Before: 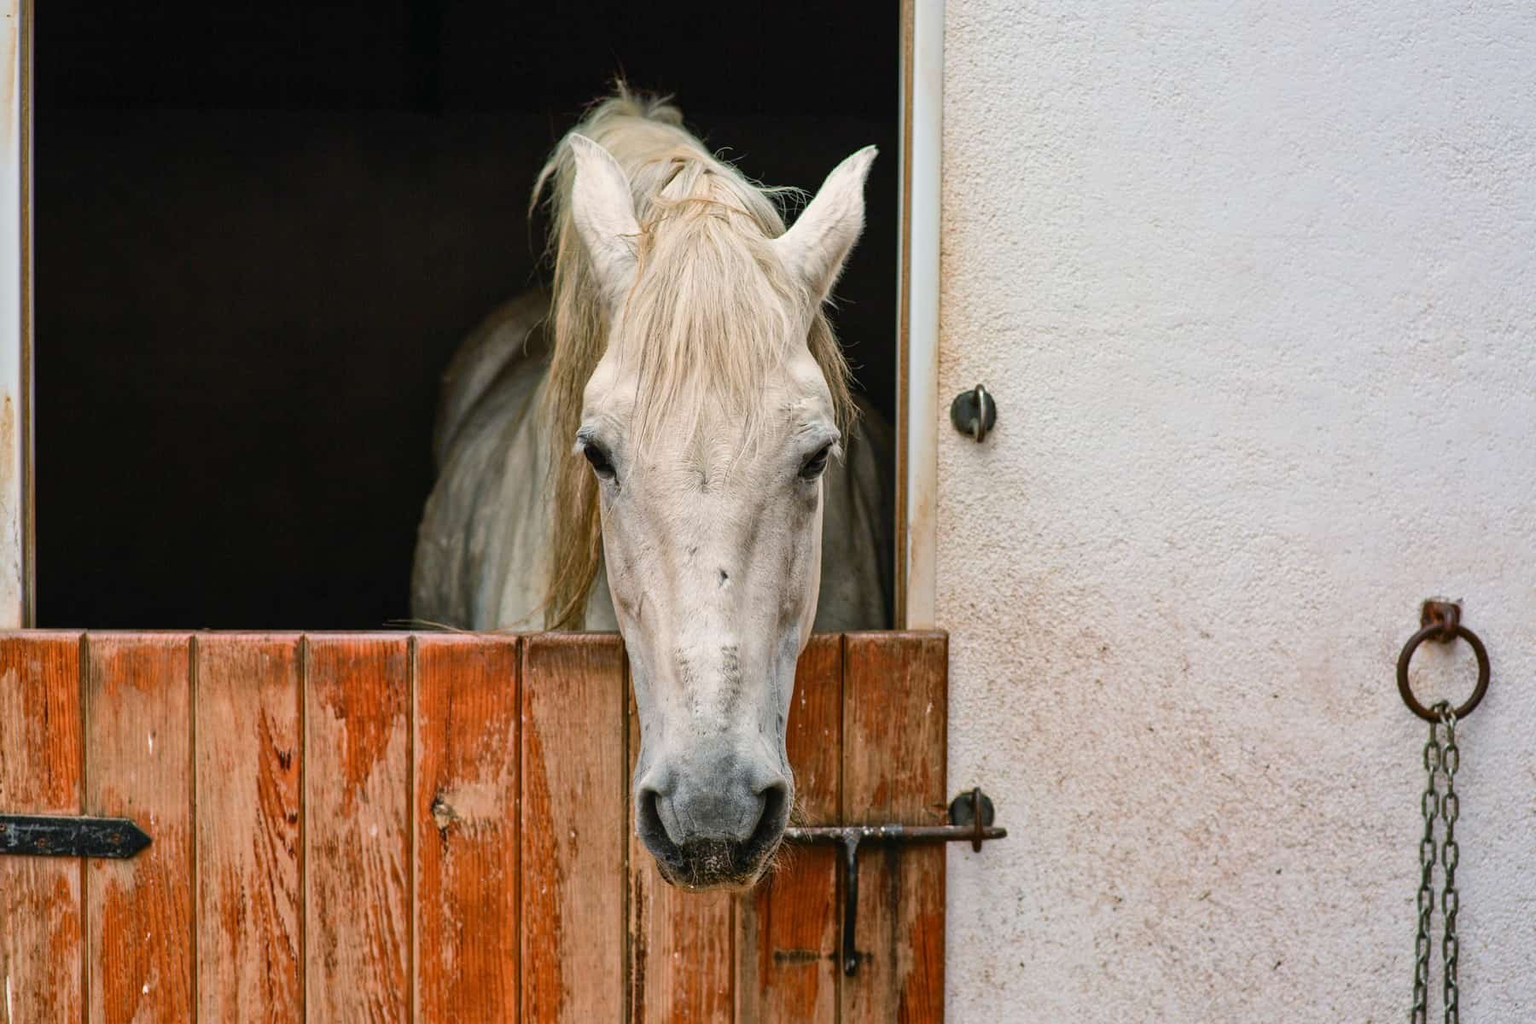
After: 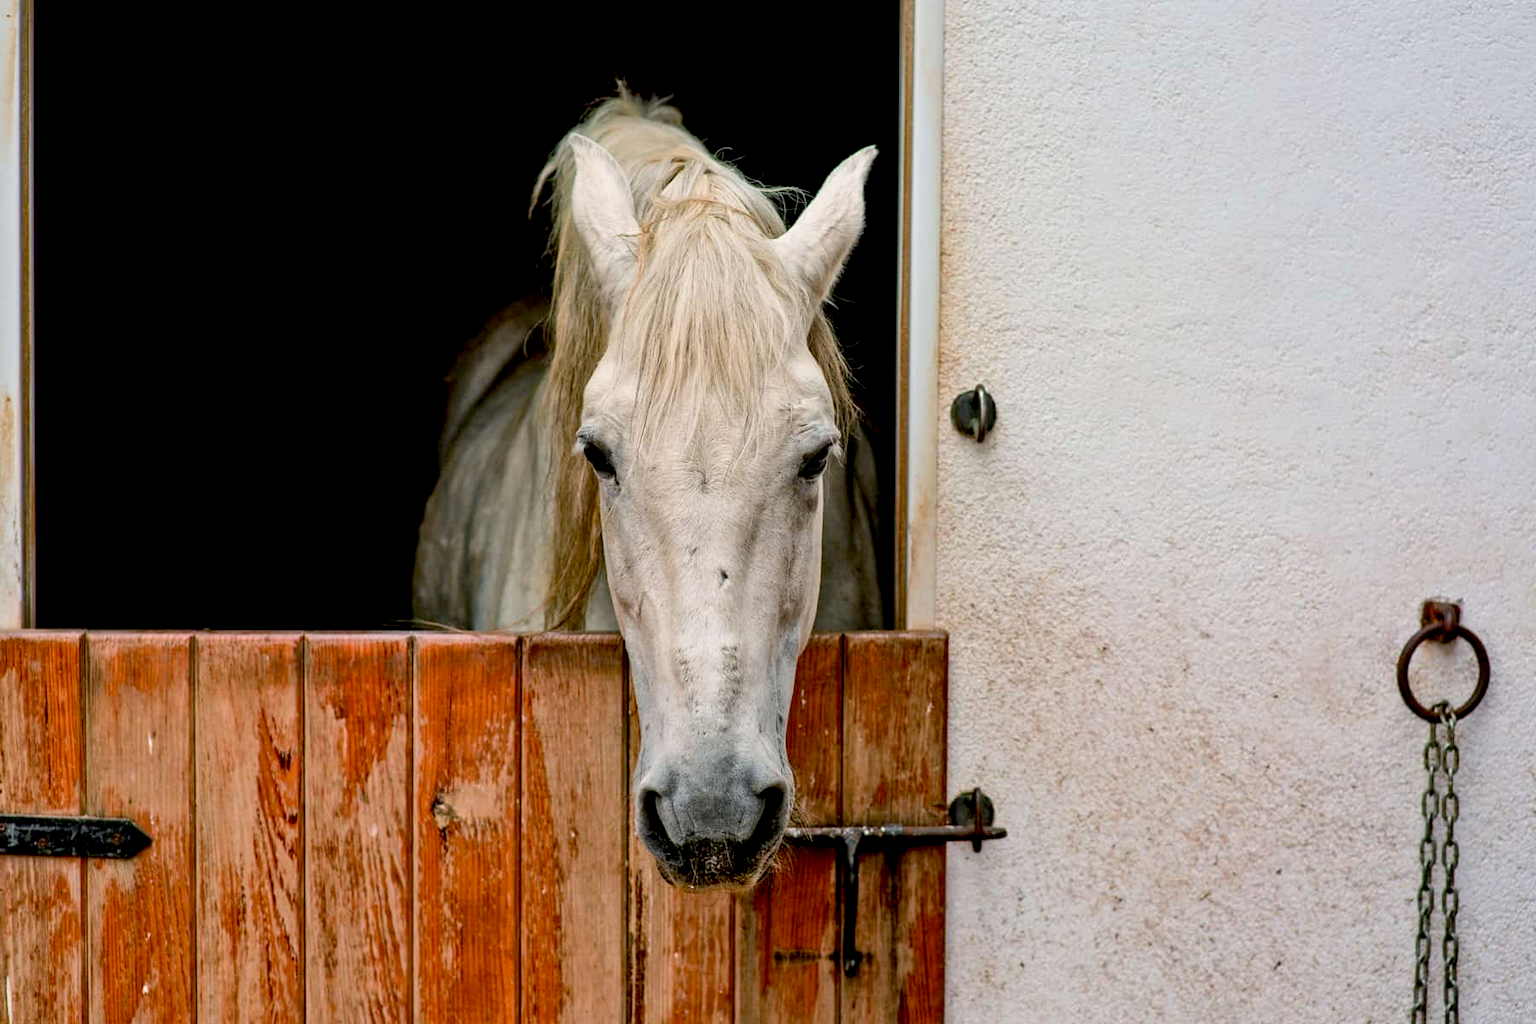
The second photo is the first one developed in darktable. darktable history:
exposure: black level correction 0.018, exposure -0.005 EV, compensate highlight preservation false
color correction: highlights a* -0.272, highlights b* -0.097
